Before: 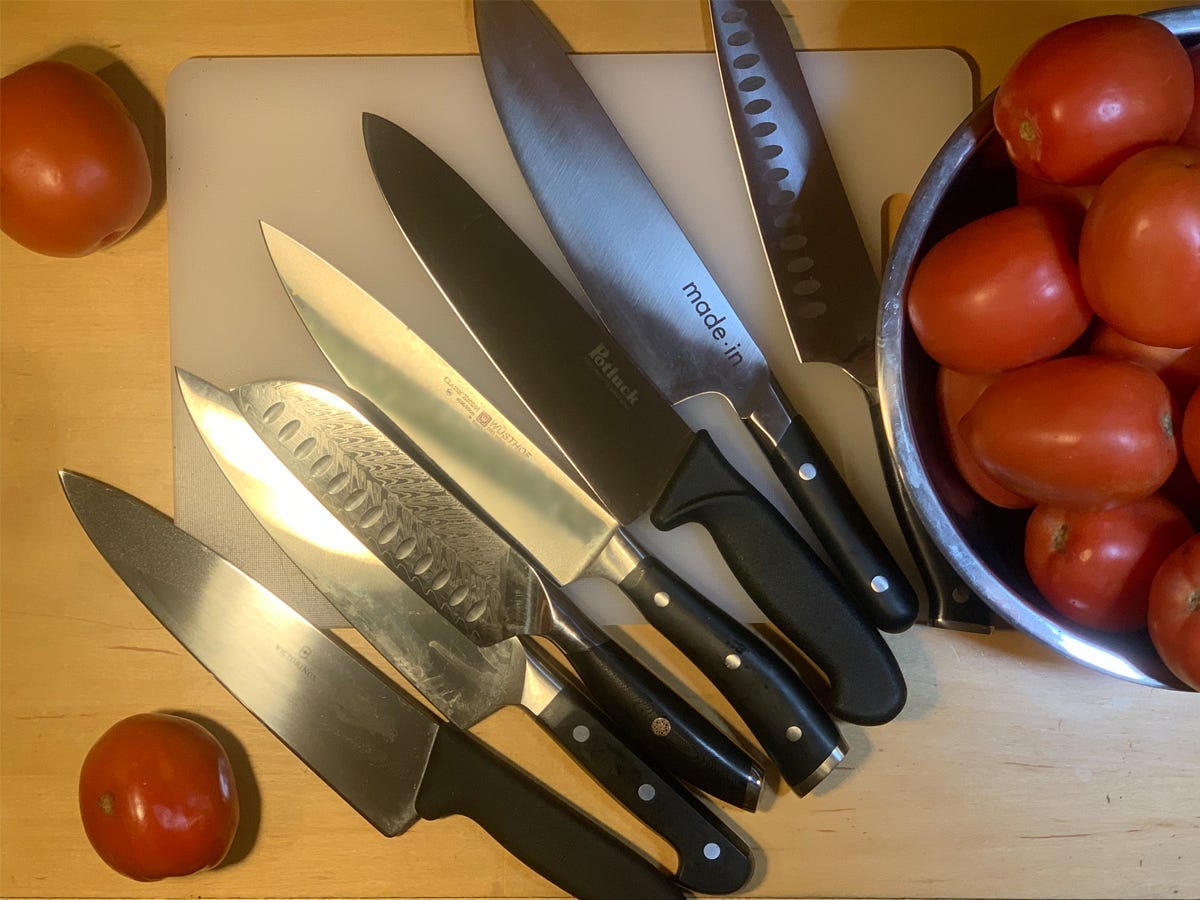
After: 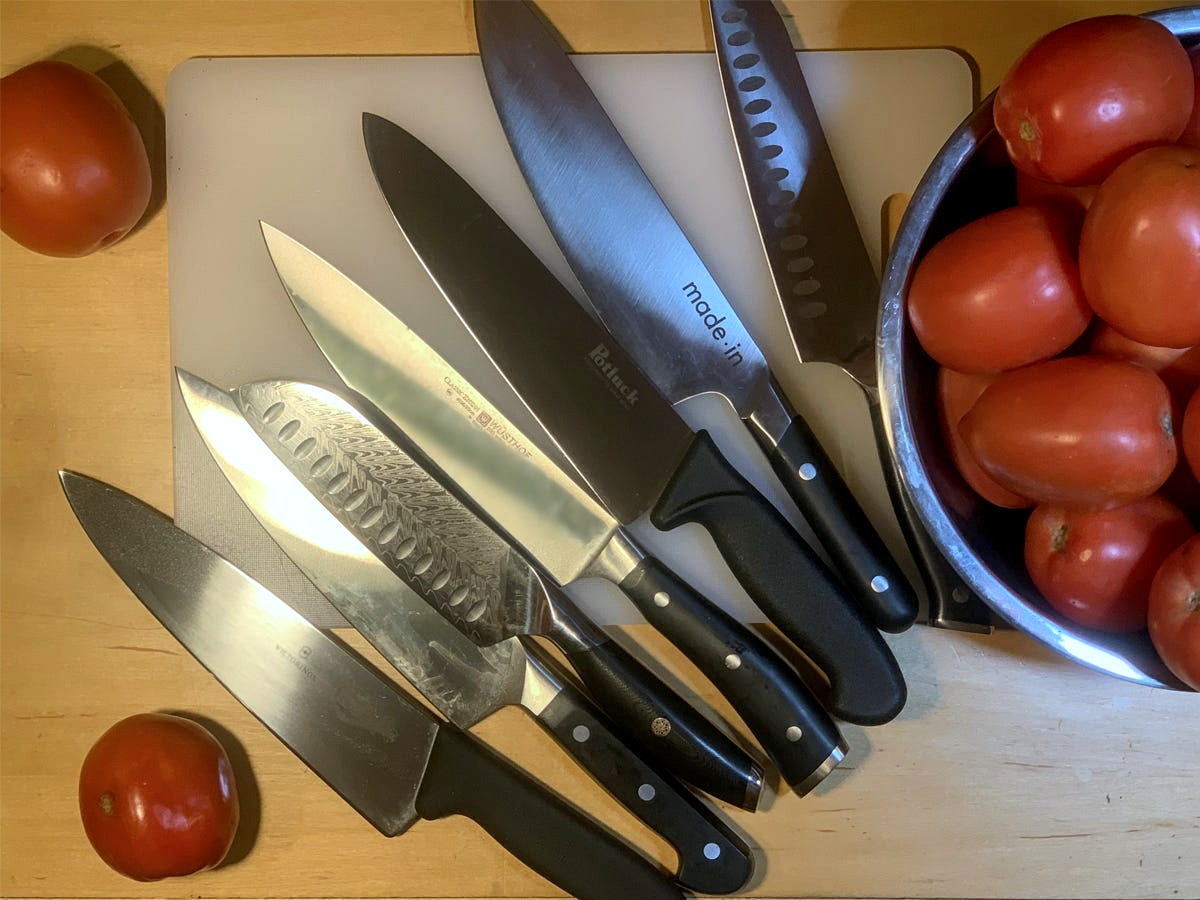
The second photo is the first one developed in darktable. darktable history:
local contrast: on, module defaults
color calibration: x 0.37, y 0.382, temperature 4313.32 K
